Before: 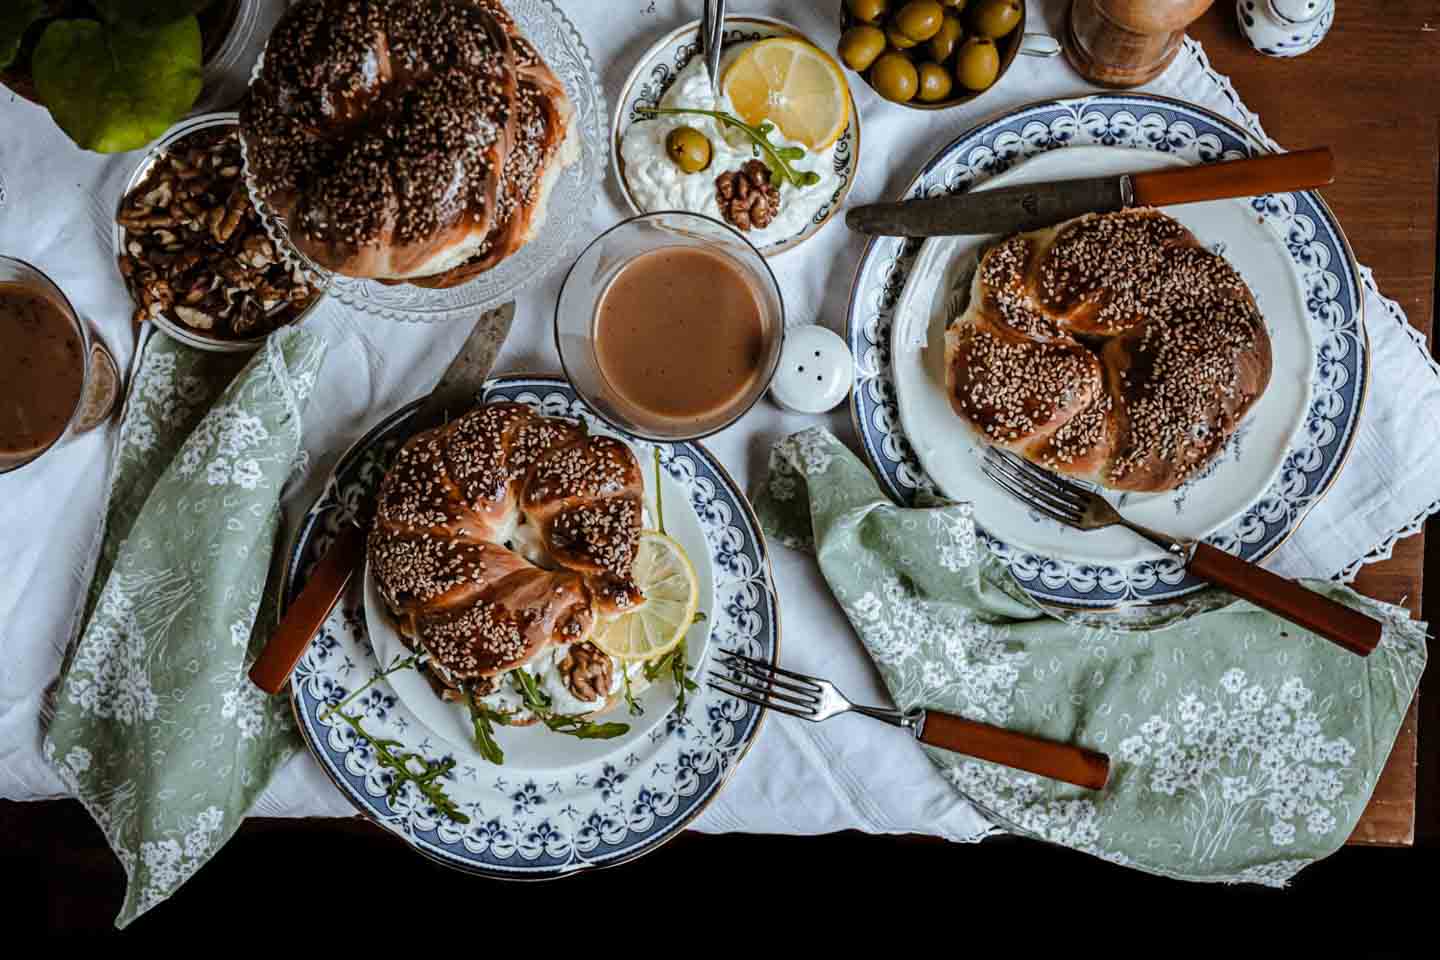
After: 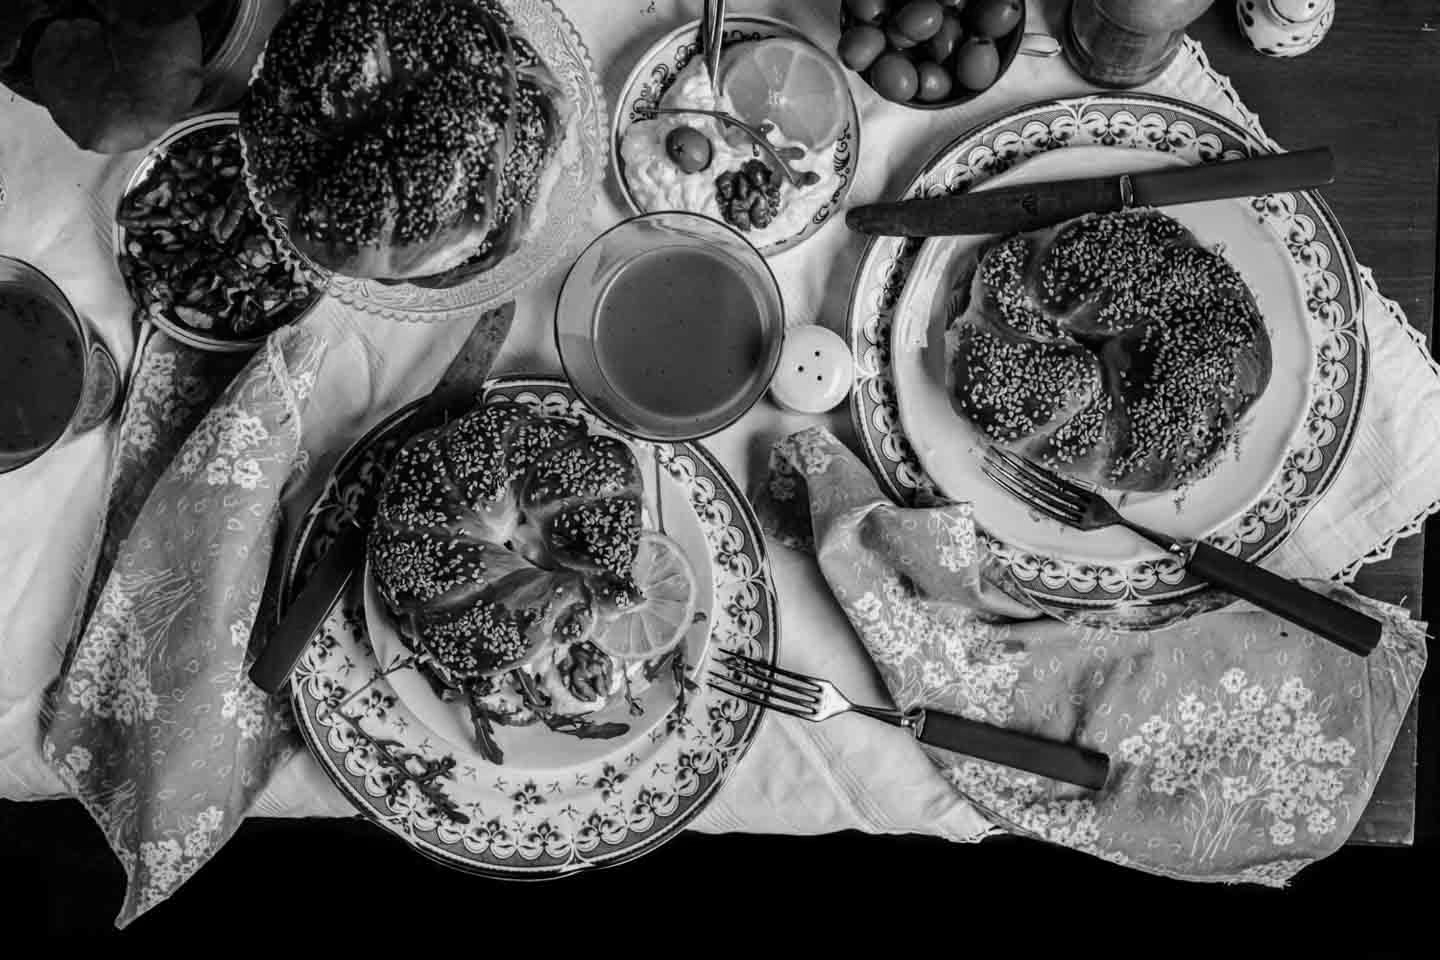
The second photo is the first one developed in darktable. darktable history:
color calibration: output gray [0.246, 0.254, 0.501, 0], gray › normalize channels true, illuminant same as pipeline (D50), adaptation XYZ, x 0.346, y 0.359, gamut compression 0
color balance rgb: perceptual saturation grading › global saturation 30%, global vibrance 20%
monochrome: a -3.63, b -0.465
